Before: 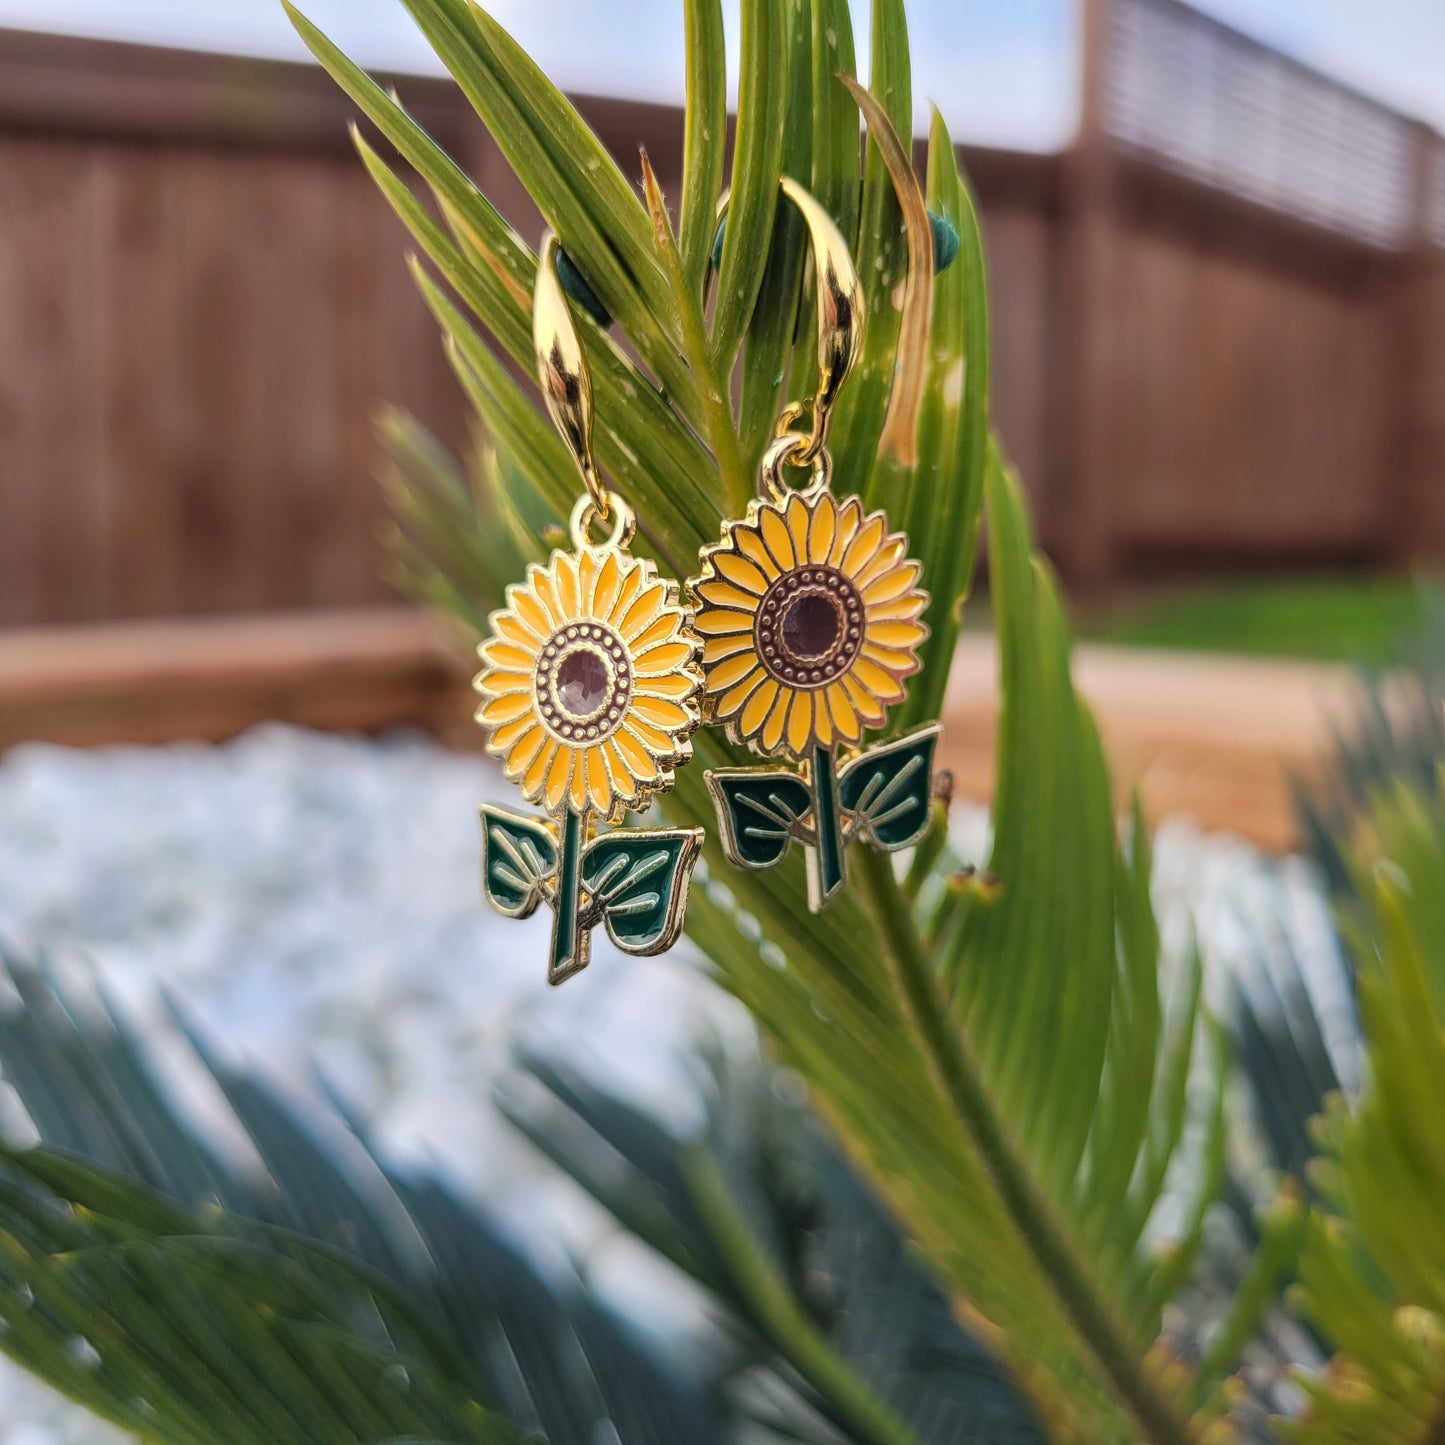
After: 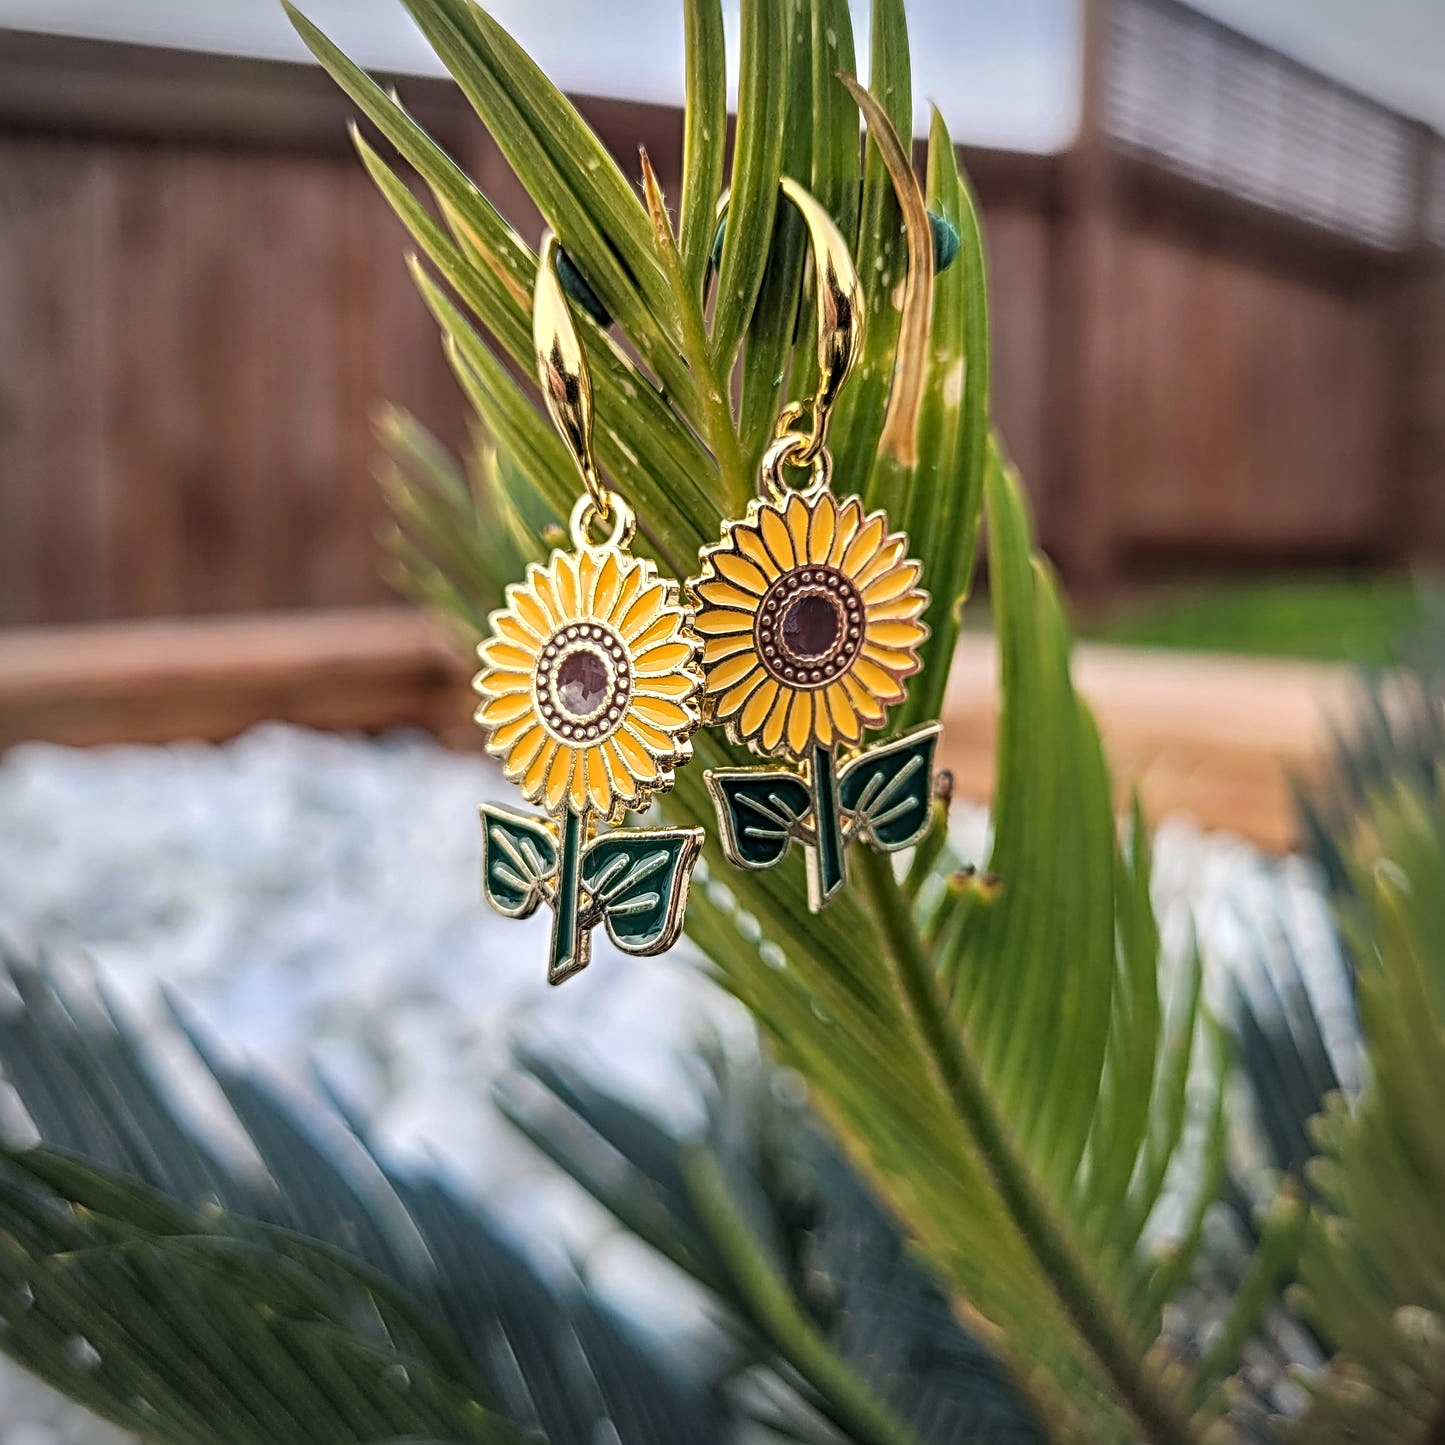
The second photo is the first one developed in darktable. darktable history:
local contrast: on, module defaults
sharpen: radius 4.883
exposure: exposure 0.078 EV, compensate highlight preservation false
vignetting: on, module defaults
